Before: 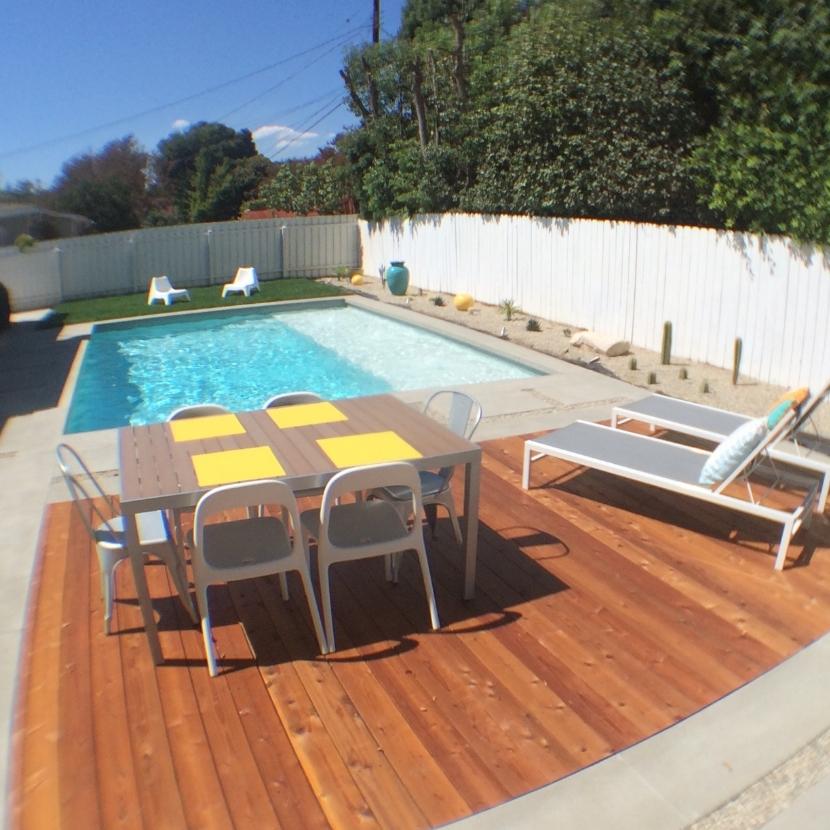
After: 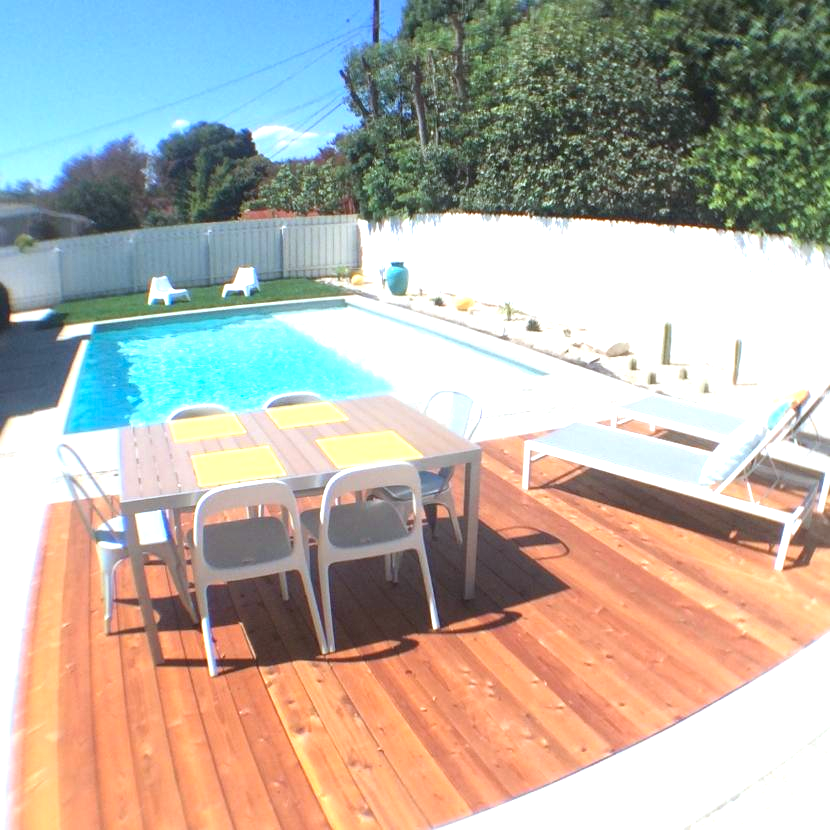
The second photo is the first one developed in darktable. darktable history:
exposure: black level correction 0, exposure 1.1 EV, compensate highlight preservation false
color calibration: illuminant custom, x 0.368, y 0.373, temperature 4330.32 K
